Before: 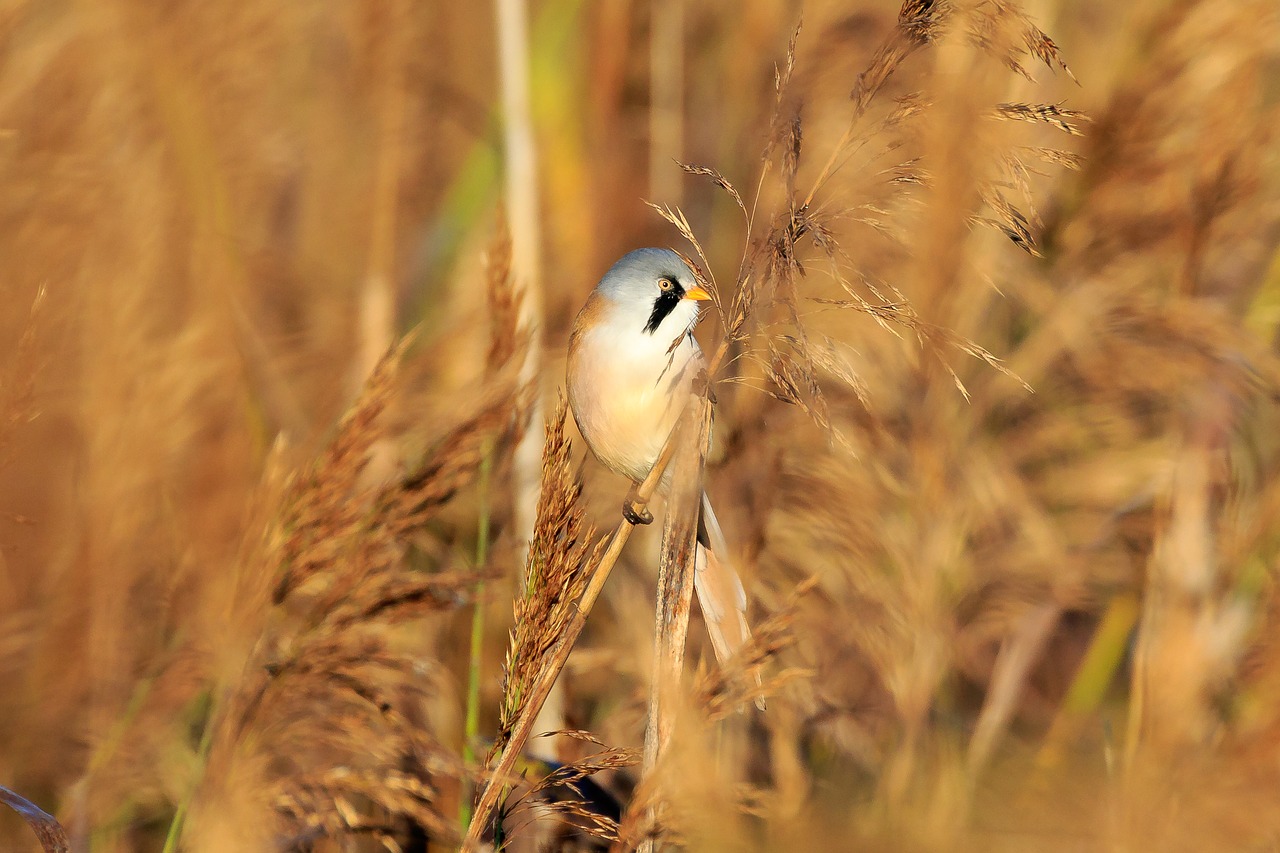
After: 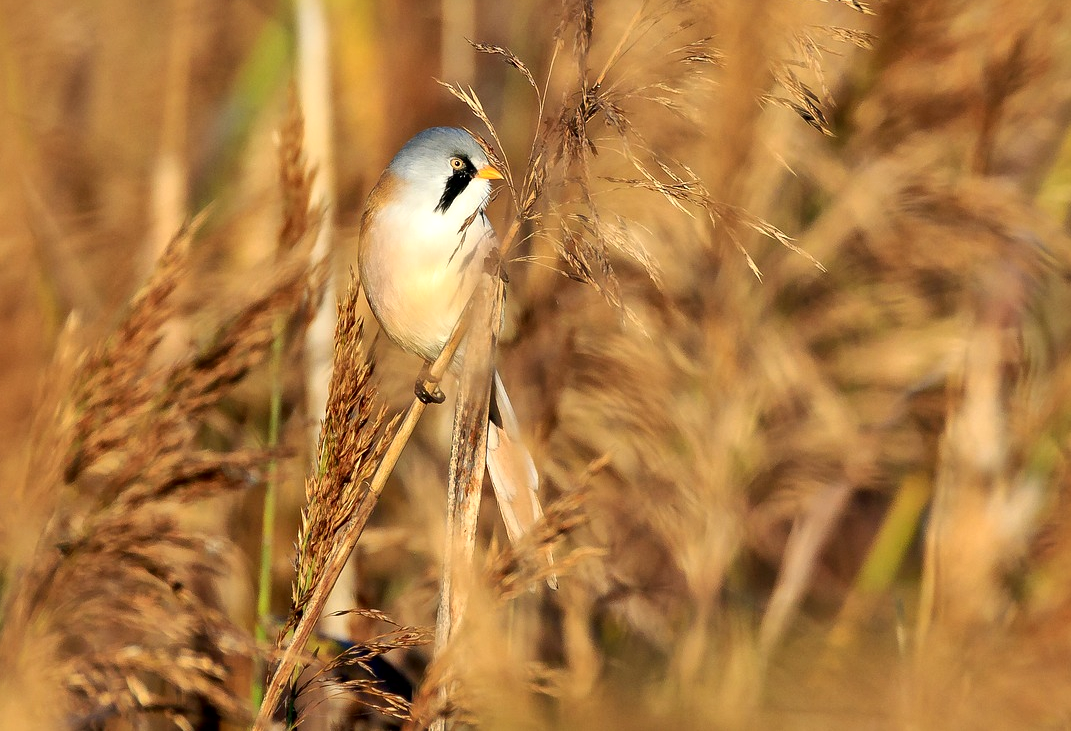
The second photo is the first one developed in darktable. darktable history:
local contrast: mode bilateral grid, contrast 20, coarseness 50, detail 148%, midtone range 0.2
crop: left 16.315%, top 14.246%
